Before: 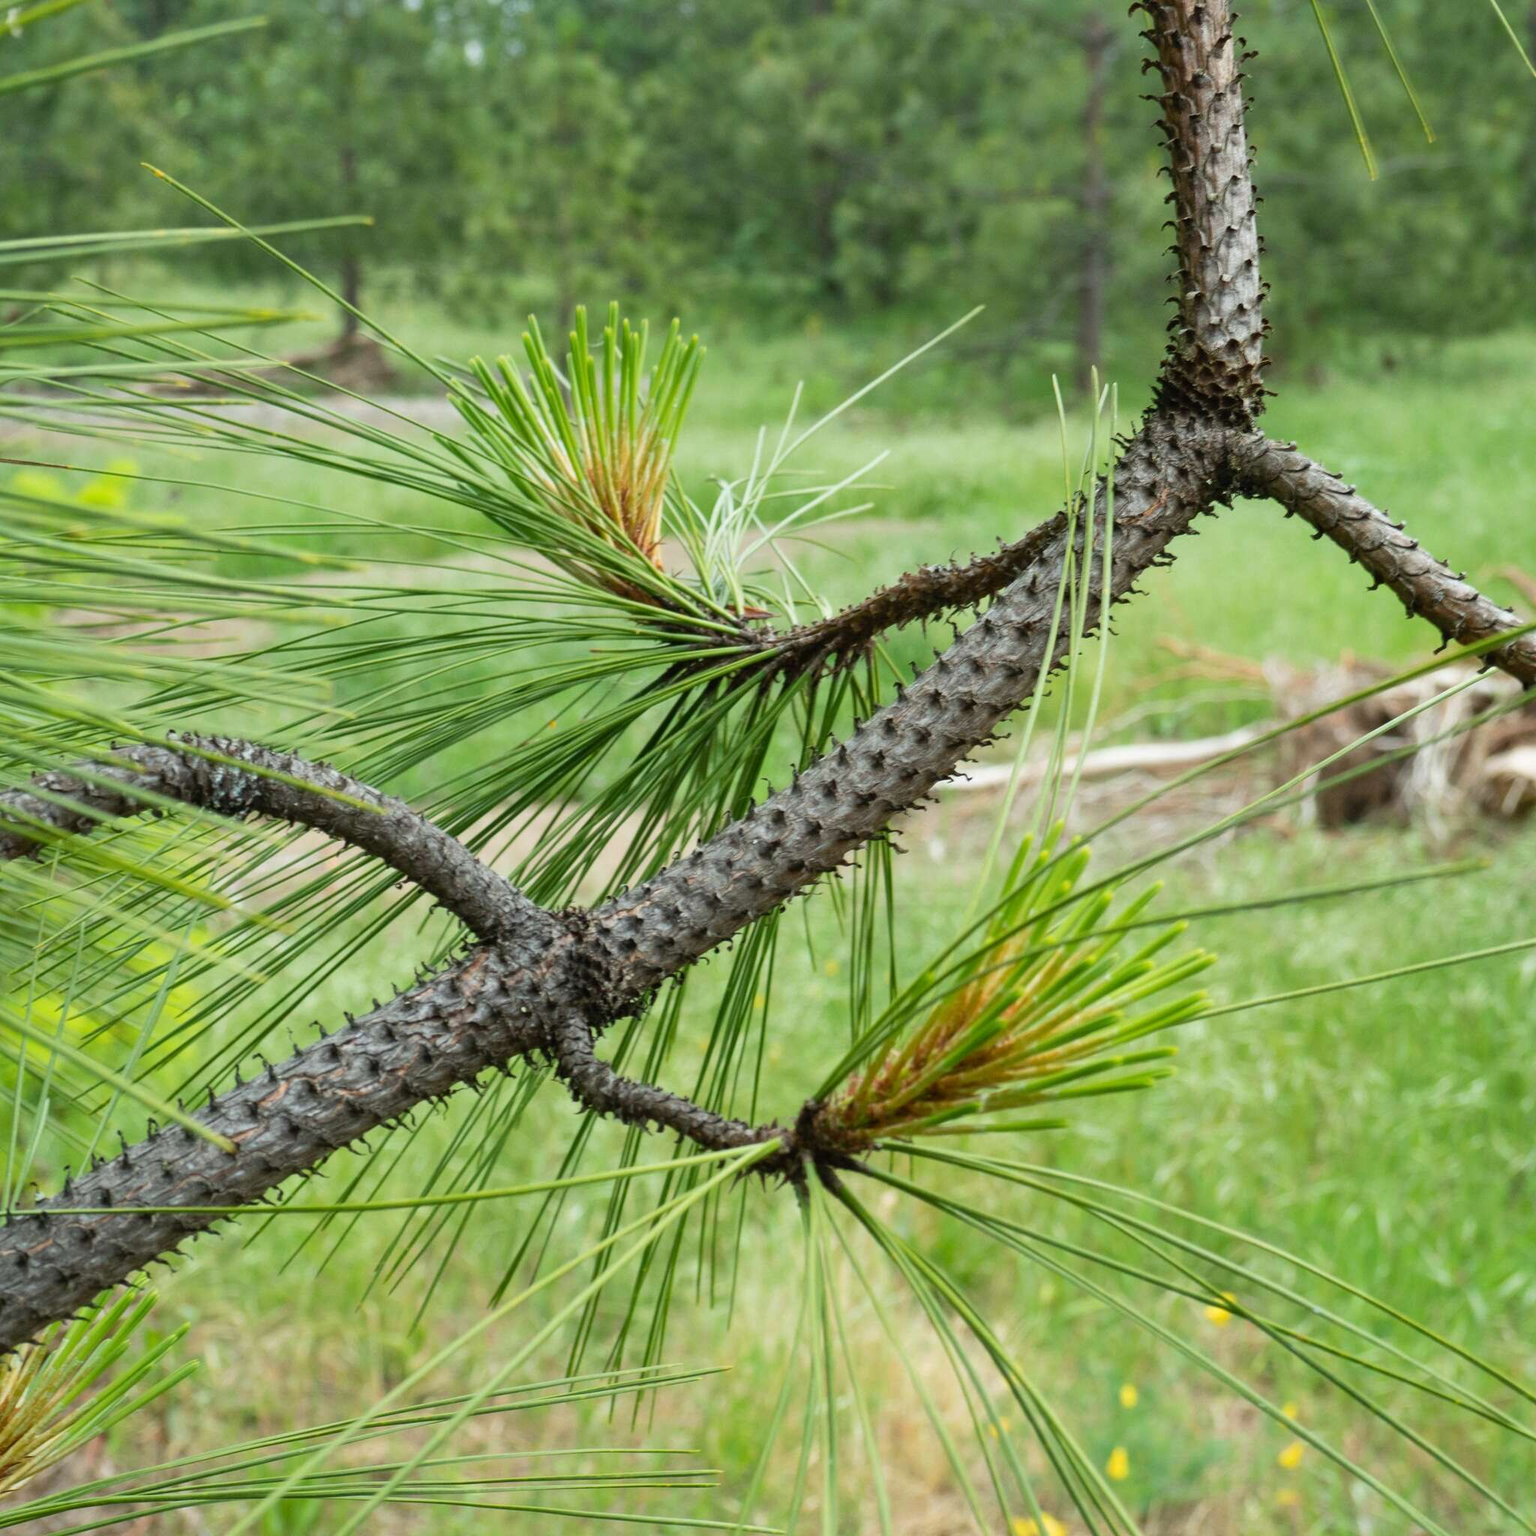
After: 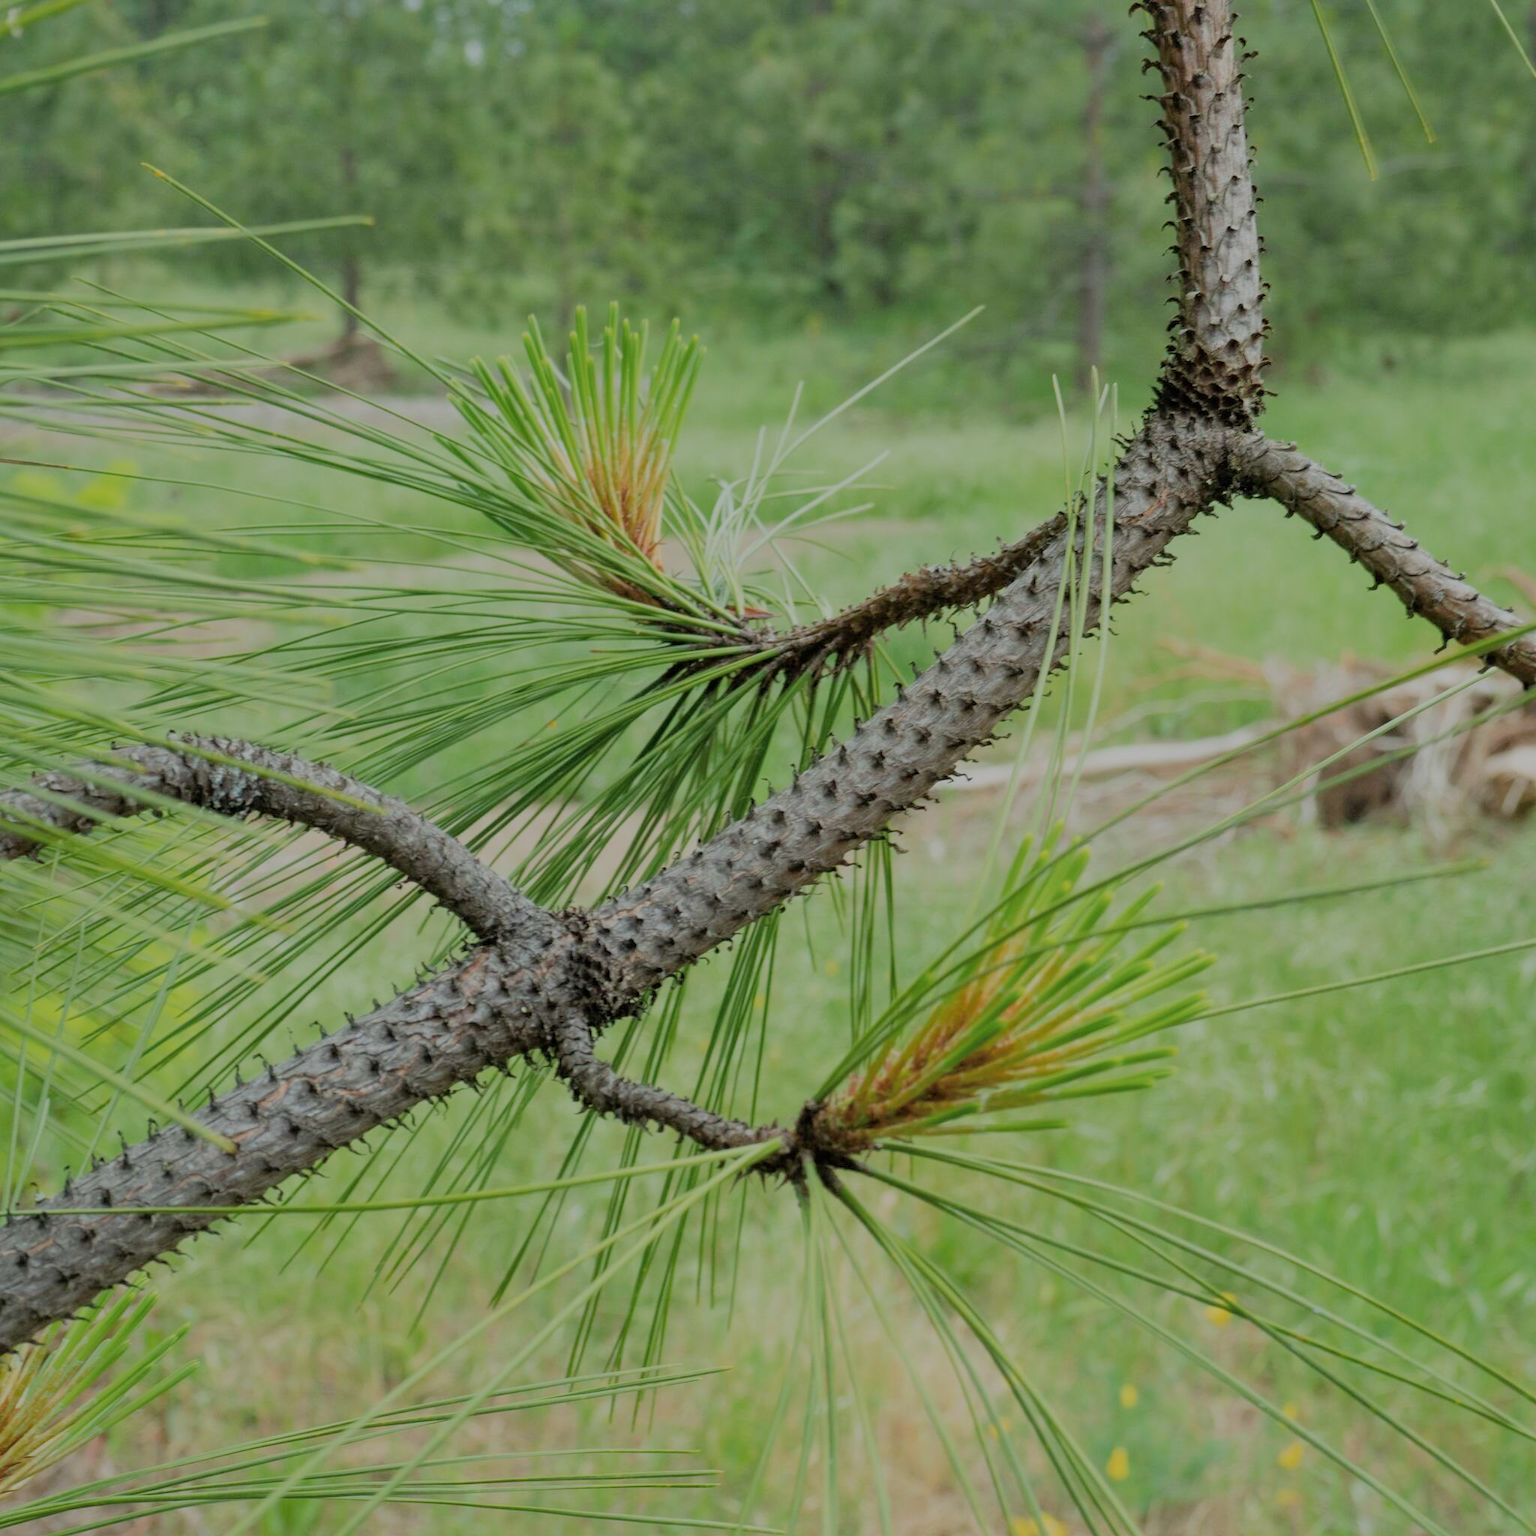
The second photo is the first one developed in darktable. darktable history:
filmic rgb: middle gray luminance 2.67%, black relative exposure -9.88 EV, white relative exposure 6.98 EV, dynamic range scaling 10.68%, target black luminance 0%, hardness 3.16, latitude 44.29%, contrast 0.677, highlights saturation mix 6.13%, shadows ↔ highlights balance 14.16%
